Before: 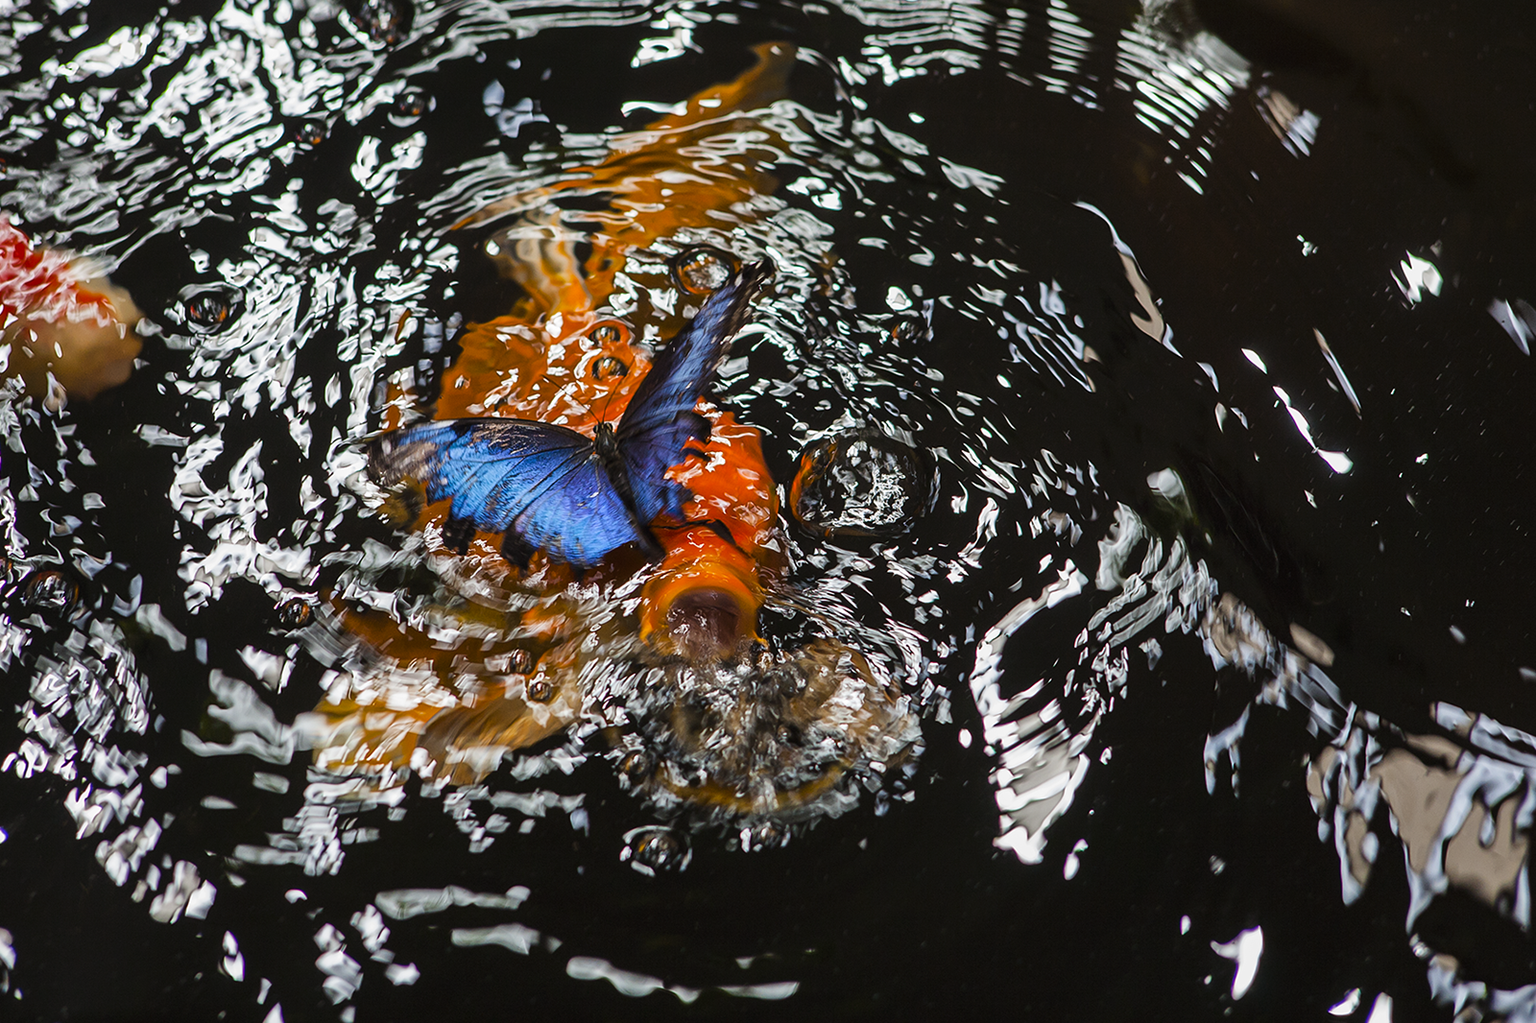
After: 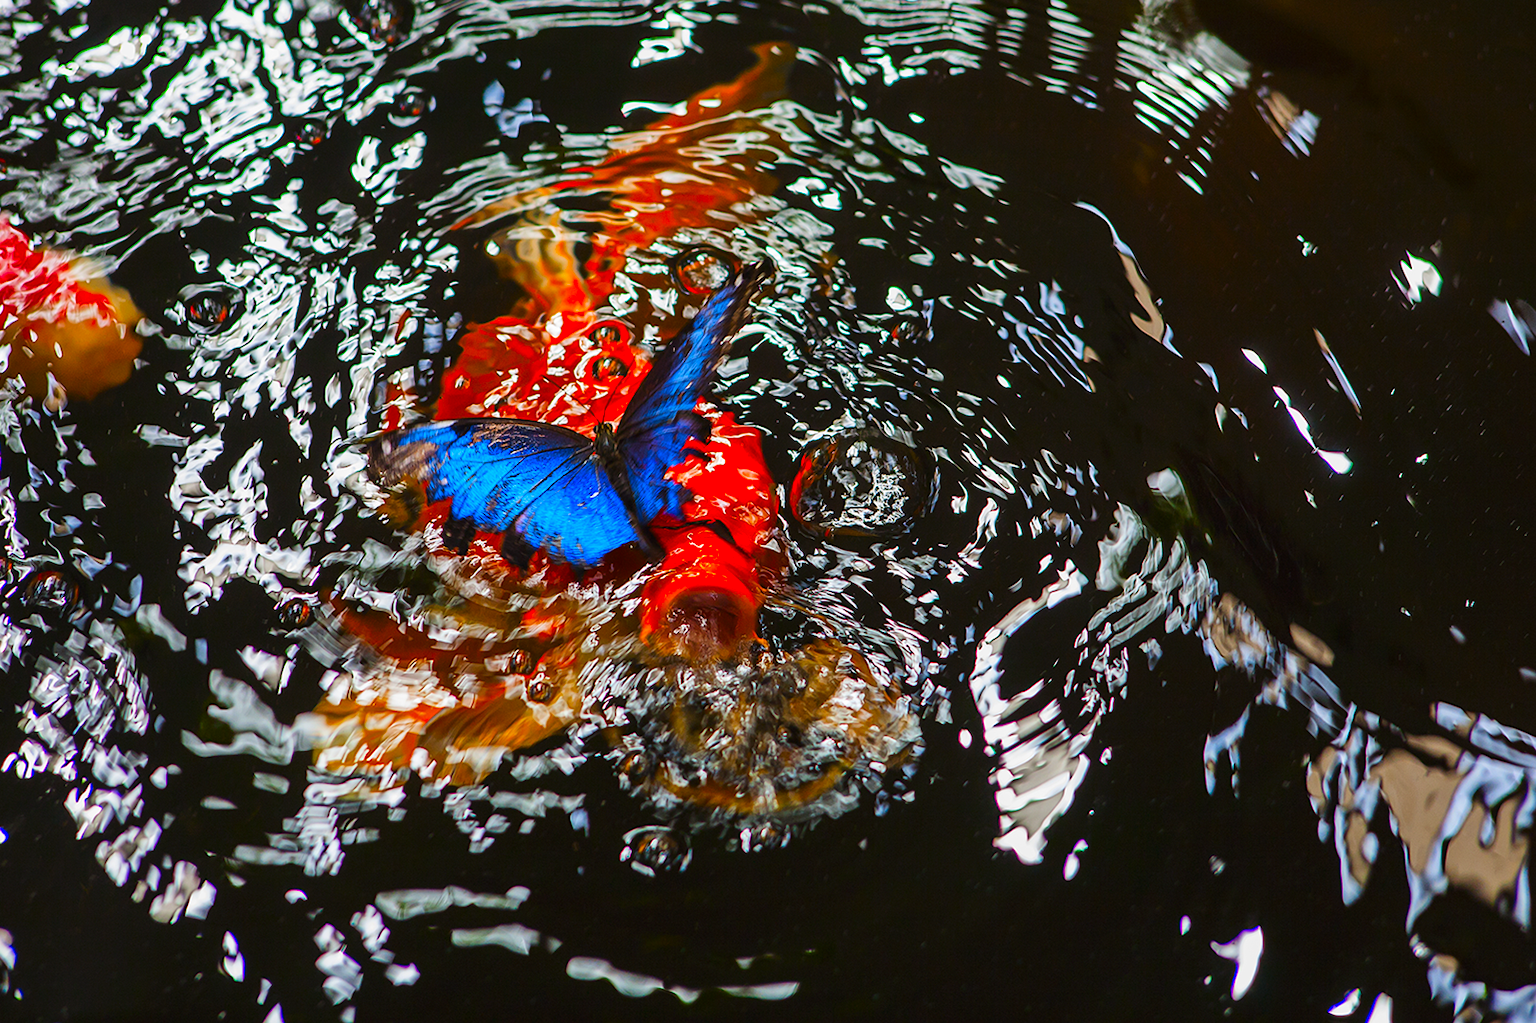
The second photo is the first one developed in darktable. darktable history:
color correction: highlights b* 0.001, saturation 2.17
